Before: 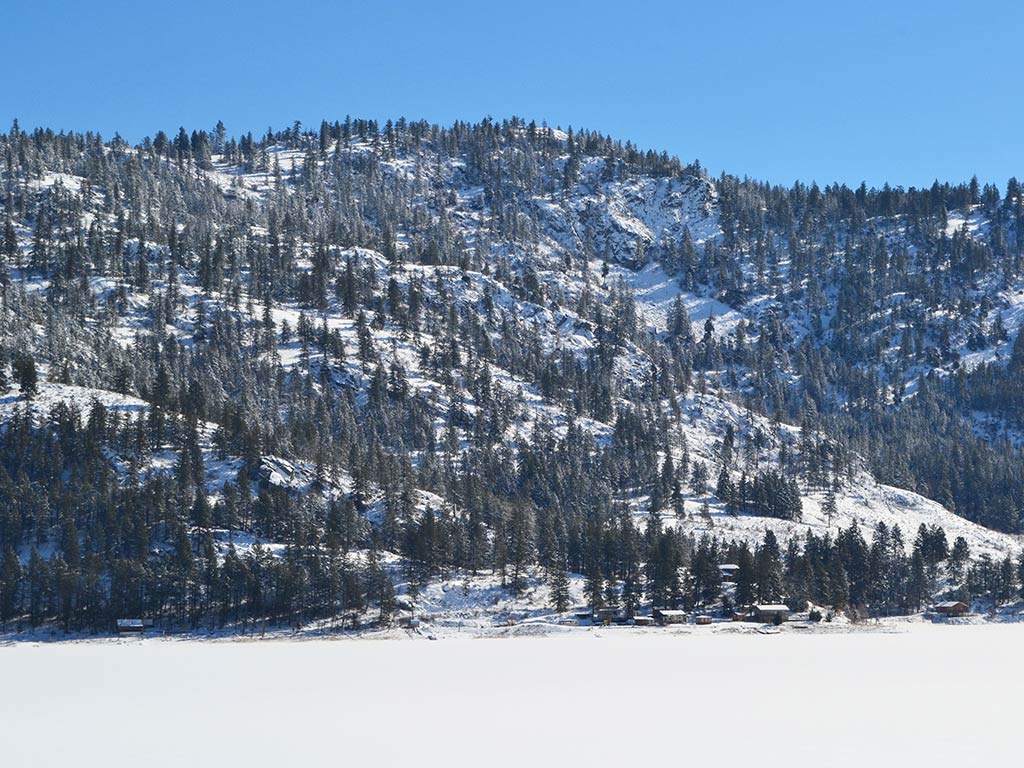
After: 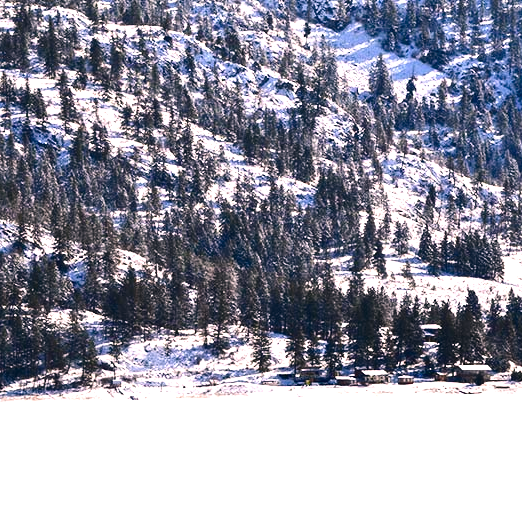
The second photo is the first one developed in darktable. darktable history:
exposure: black level correction 0, exposure 1.001 EV, compensate highlight preservation false
crop and rotate: left 29.155%, top 31.324%, right 19.844%
color correction: highlights a* 12.78, highlights b* 5.43
contrast brightness saturation: contrast 0.192, brightness -0.239, saturation 0.107
